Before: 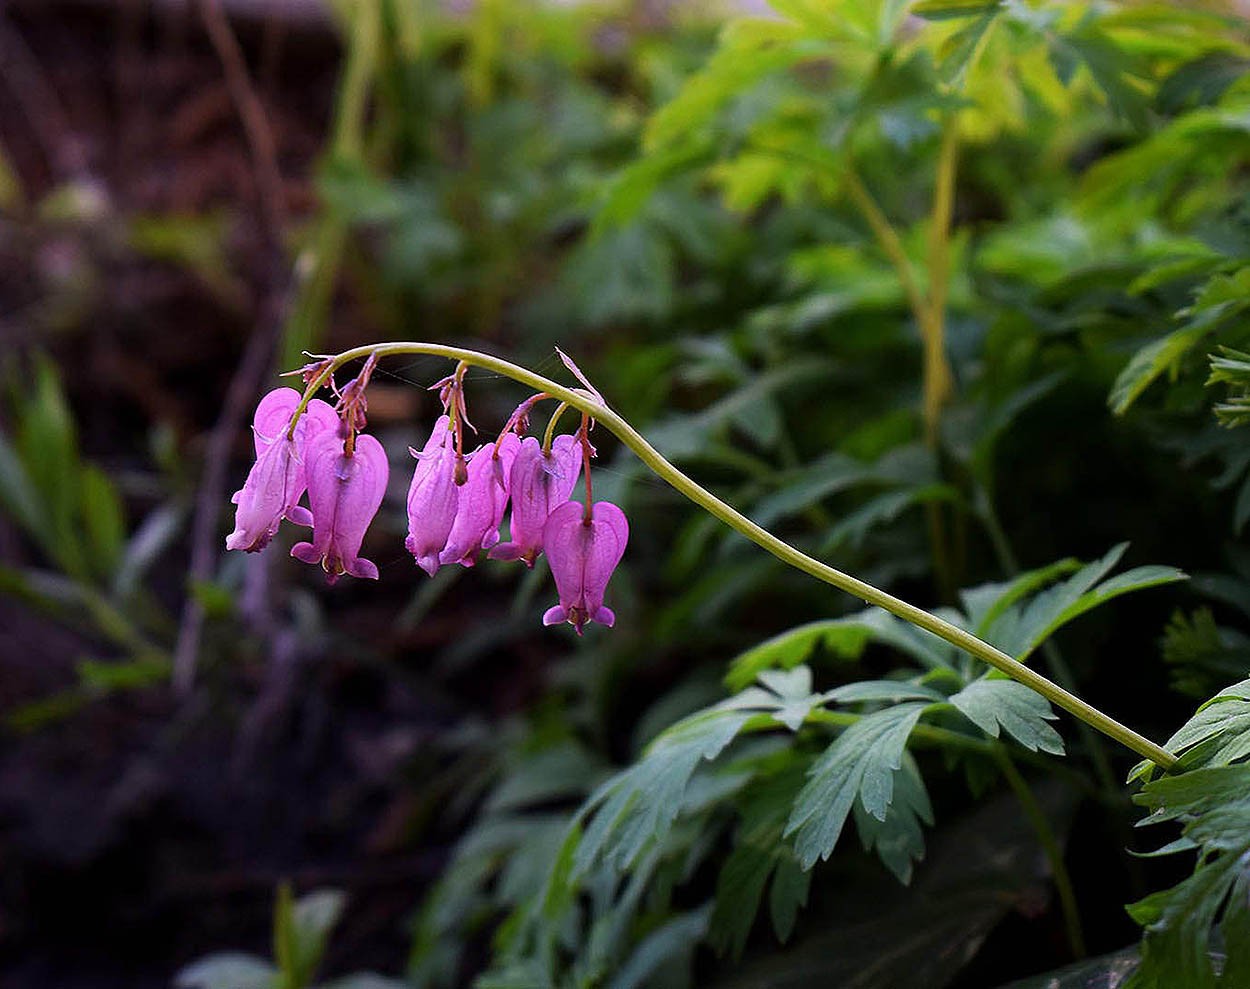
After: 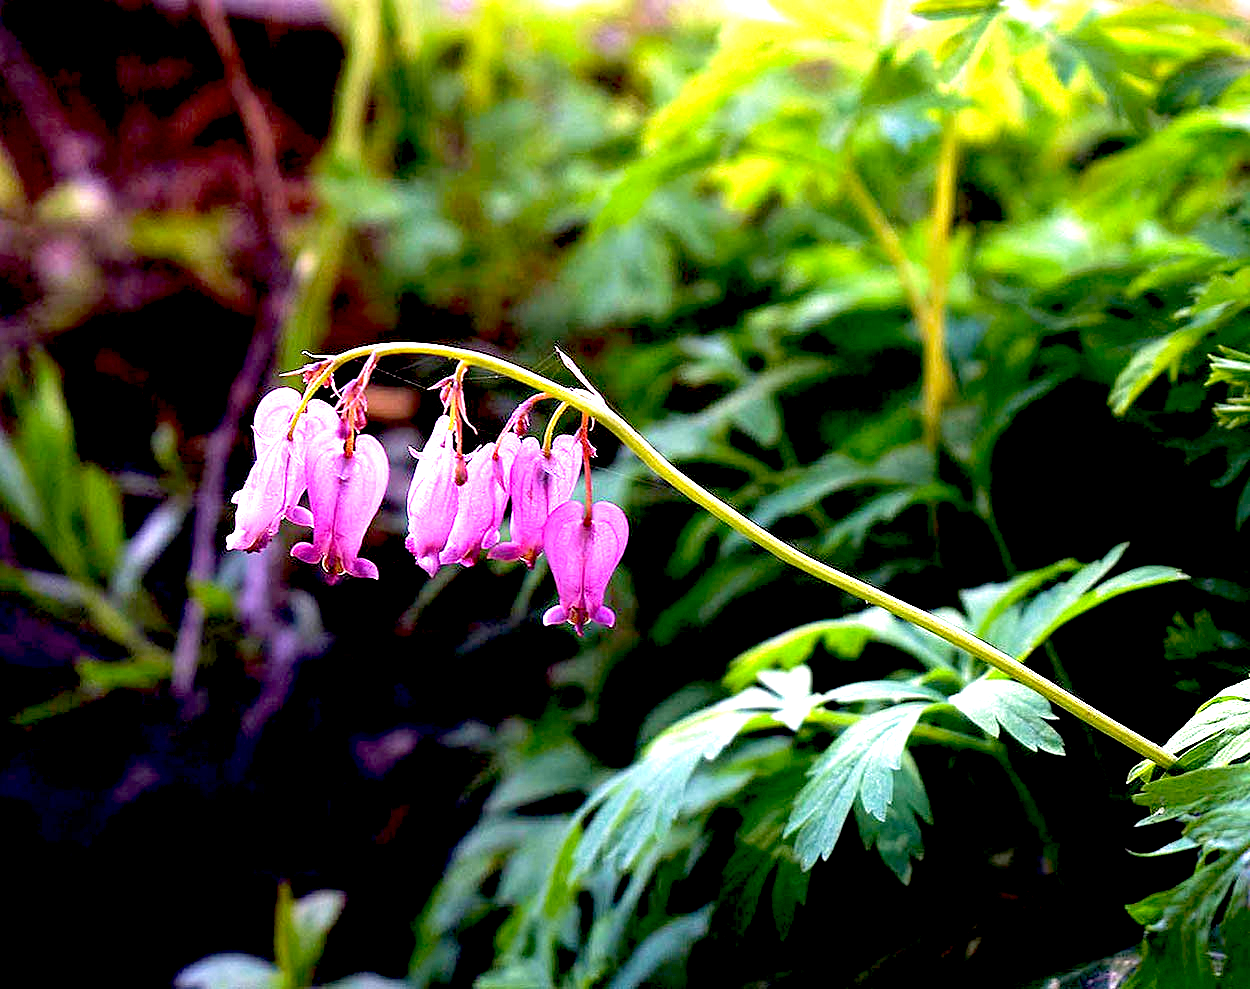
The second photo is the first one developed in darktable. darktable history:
exposure: black level correction 0.015, exposure 1.797 EV, compensate highlight preservation false
velvia: on, module defaults
